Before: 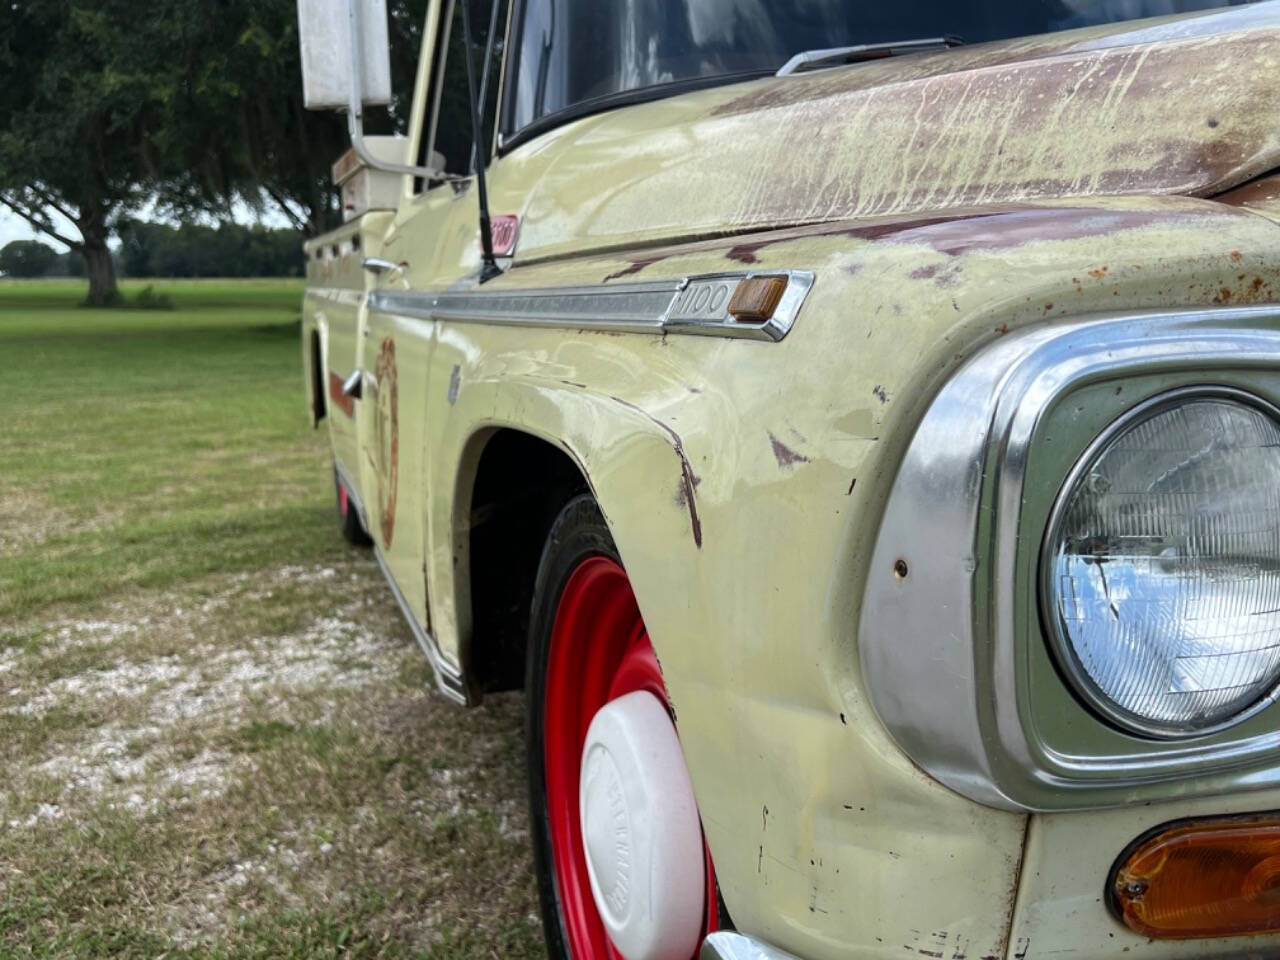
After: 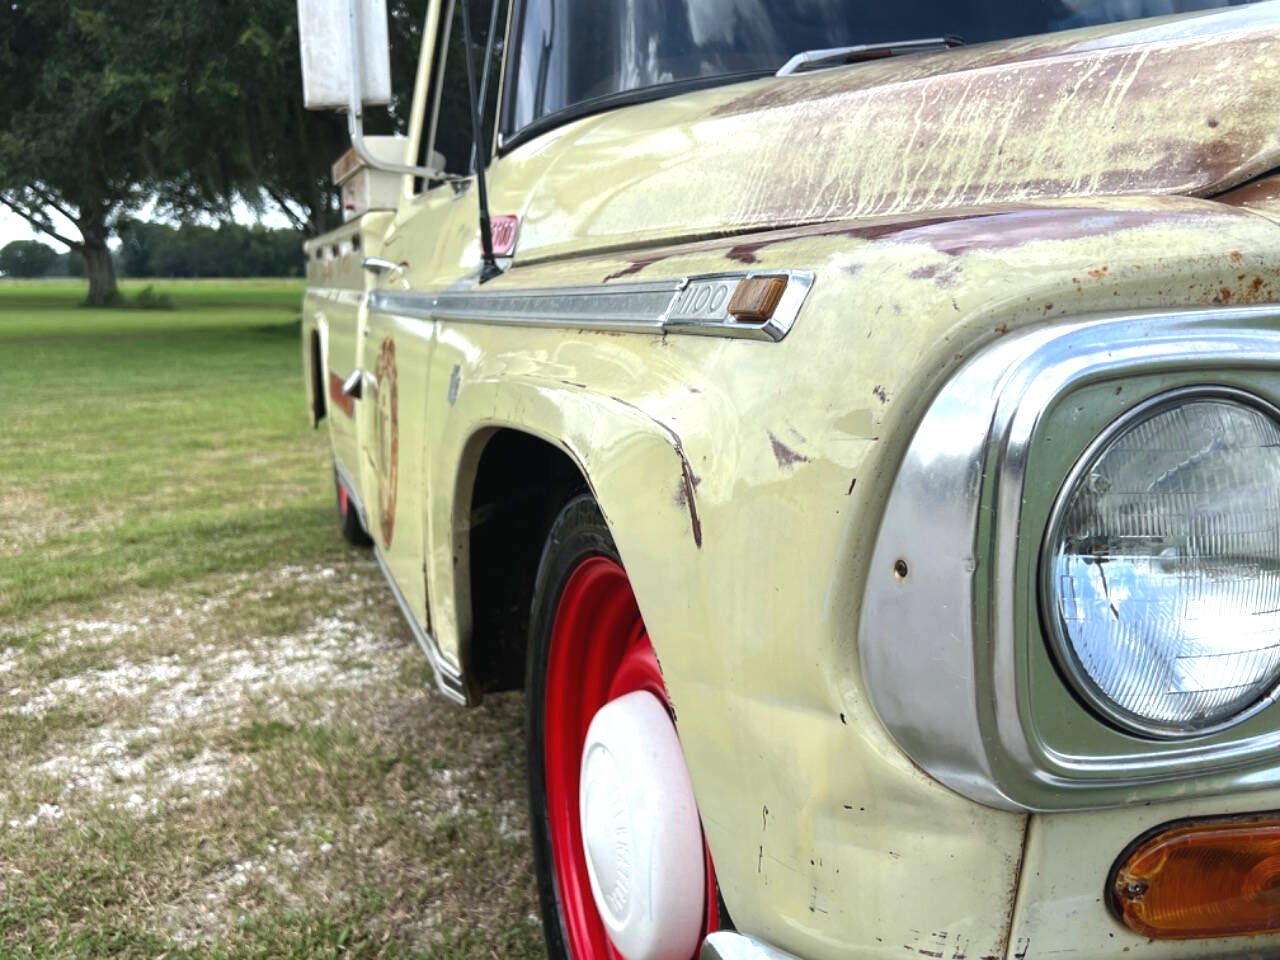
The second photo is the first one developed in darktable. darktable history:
tone equalizer: edges refinement/feathering 500, mask exposure compensation -1.57 EV, preserve details no
exposure: black level correction -0.002, exposure 0.542 EV, compensate highlight preservation false
